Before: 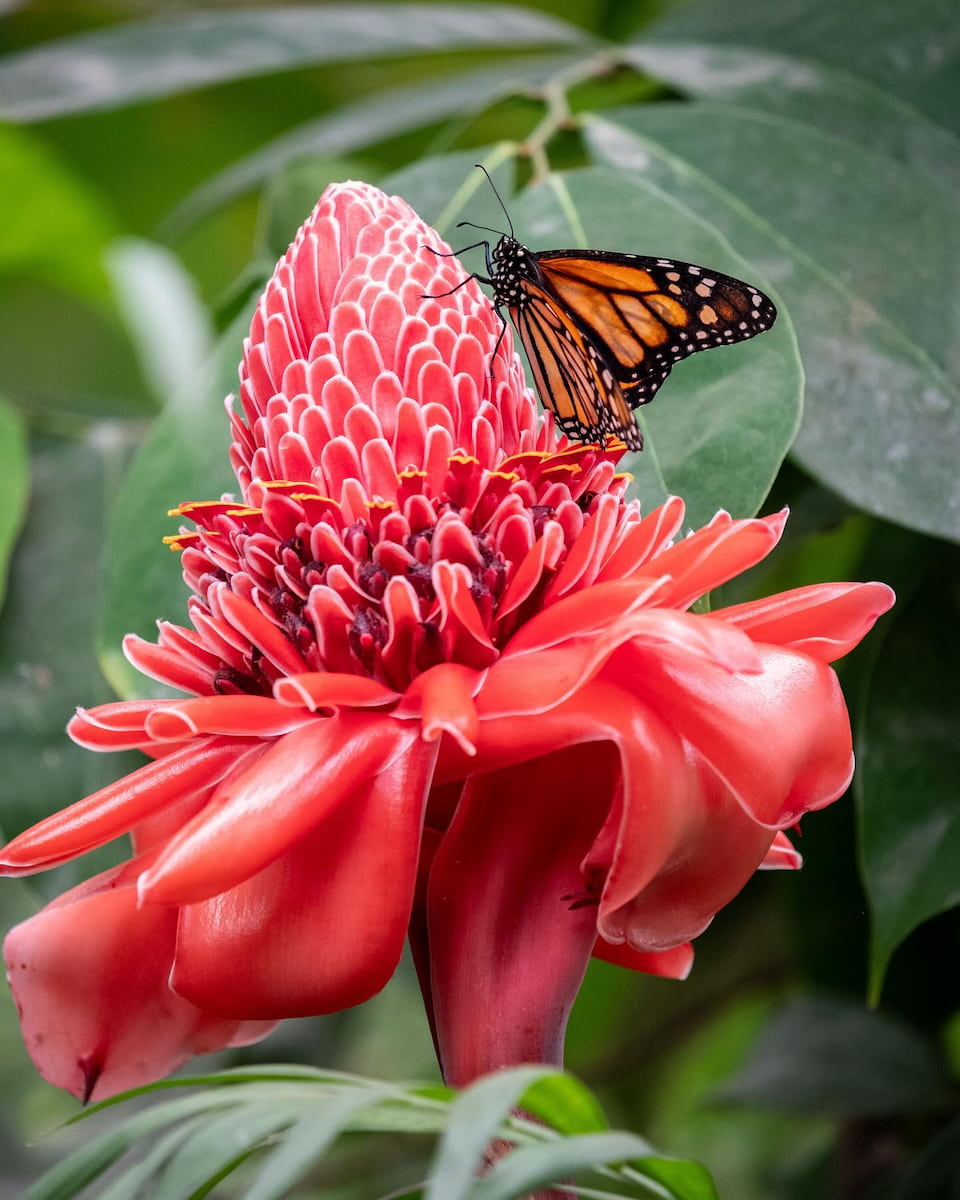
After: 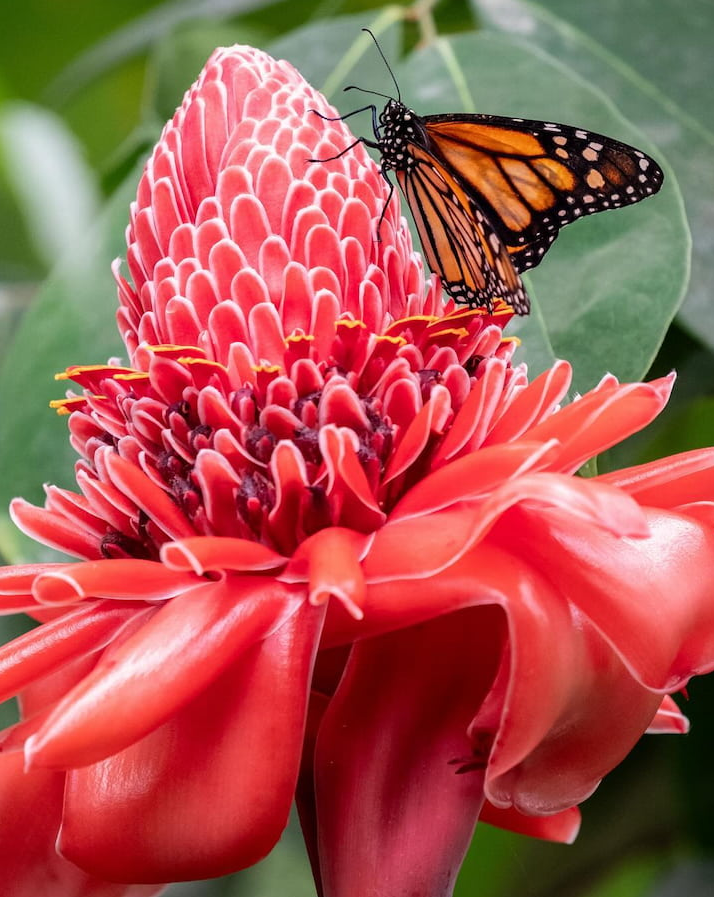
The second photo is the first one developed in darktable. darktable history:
exposure: exposure -0.002 EV, compensate highlight preservation false
crop and rotate: left 11.842%, top 11.356%, right 13.727%, bottom 13.811%
